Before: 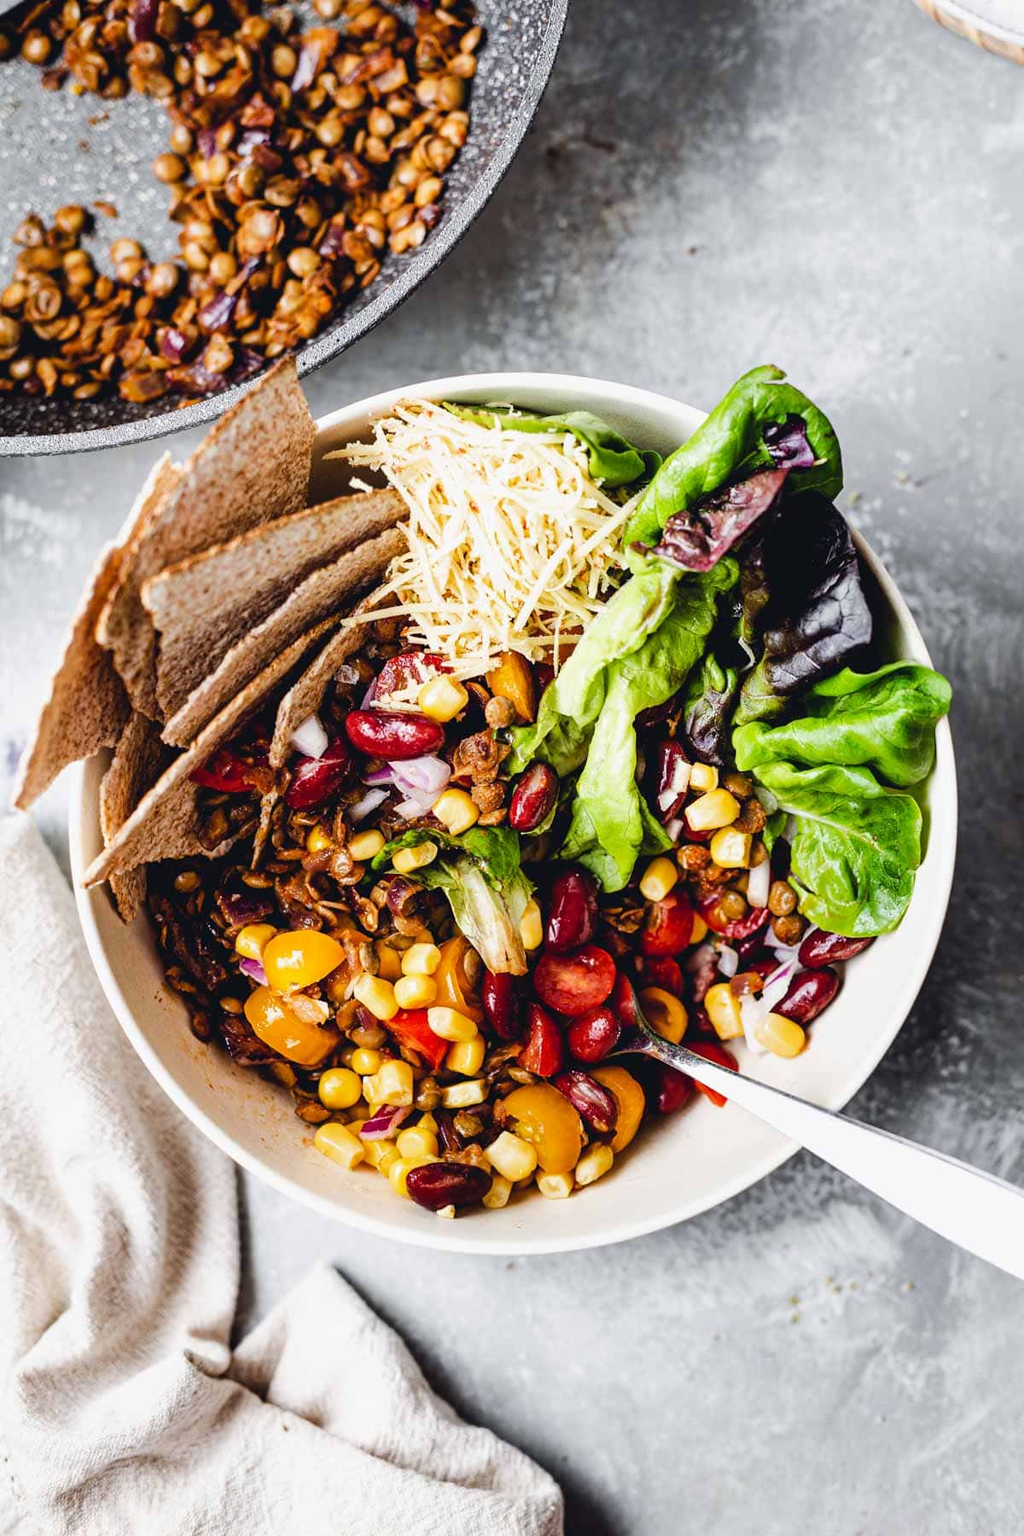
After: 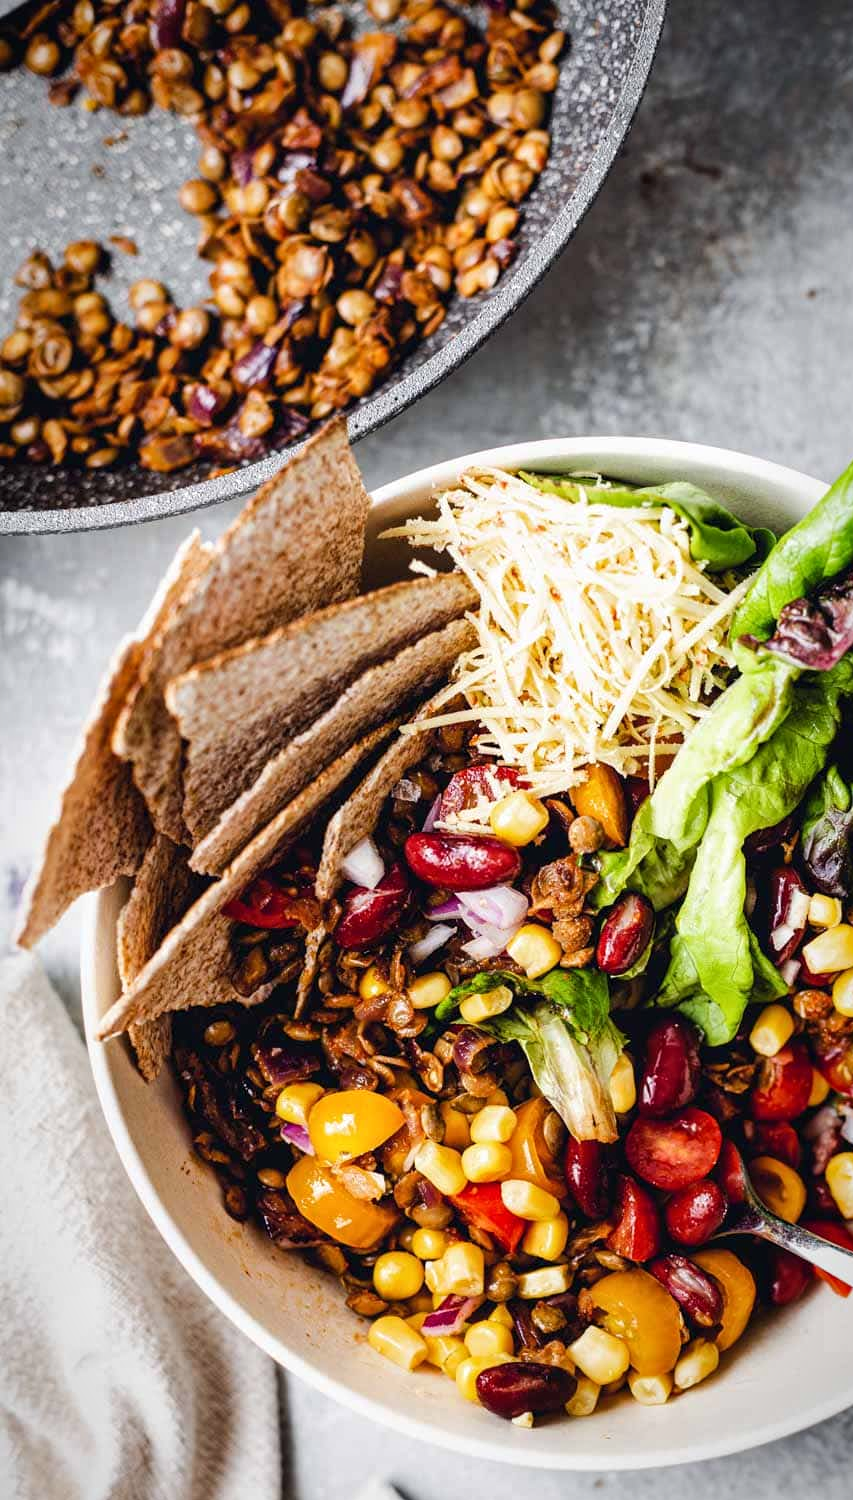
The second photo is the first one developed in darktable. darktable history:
crop: right 28.885%, bottom 16.626%
vignetting: fall-off start 80.87%, fall-off radius 61.59%, brightness -0.384, saturation 0.007, center (0, 0.007), automatic ratio true, width/height ratio 1.418
local contrast: highlights 100%, shadows 100%, detail 120%, midtone range 0.2
